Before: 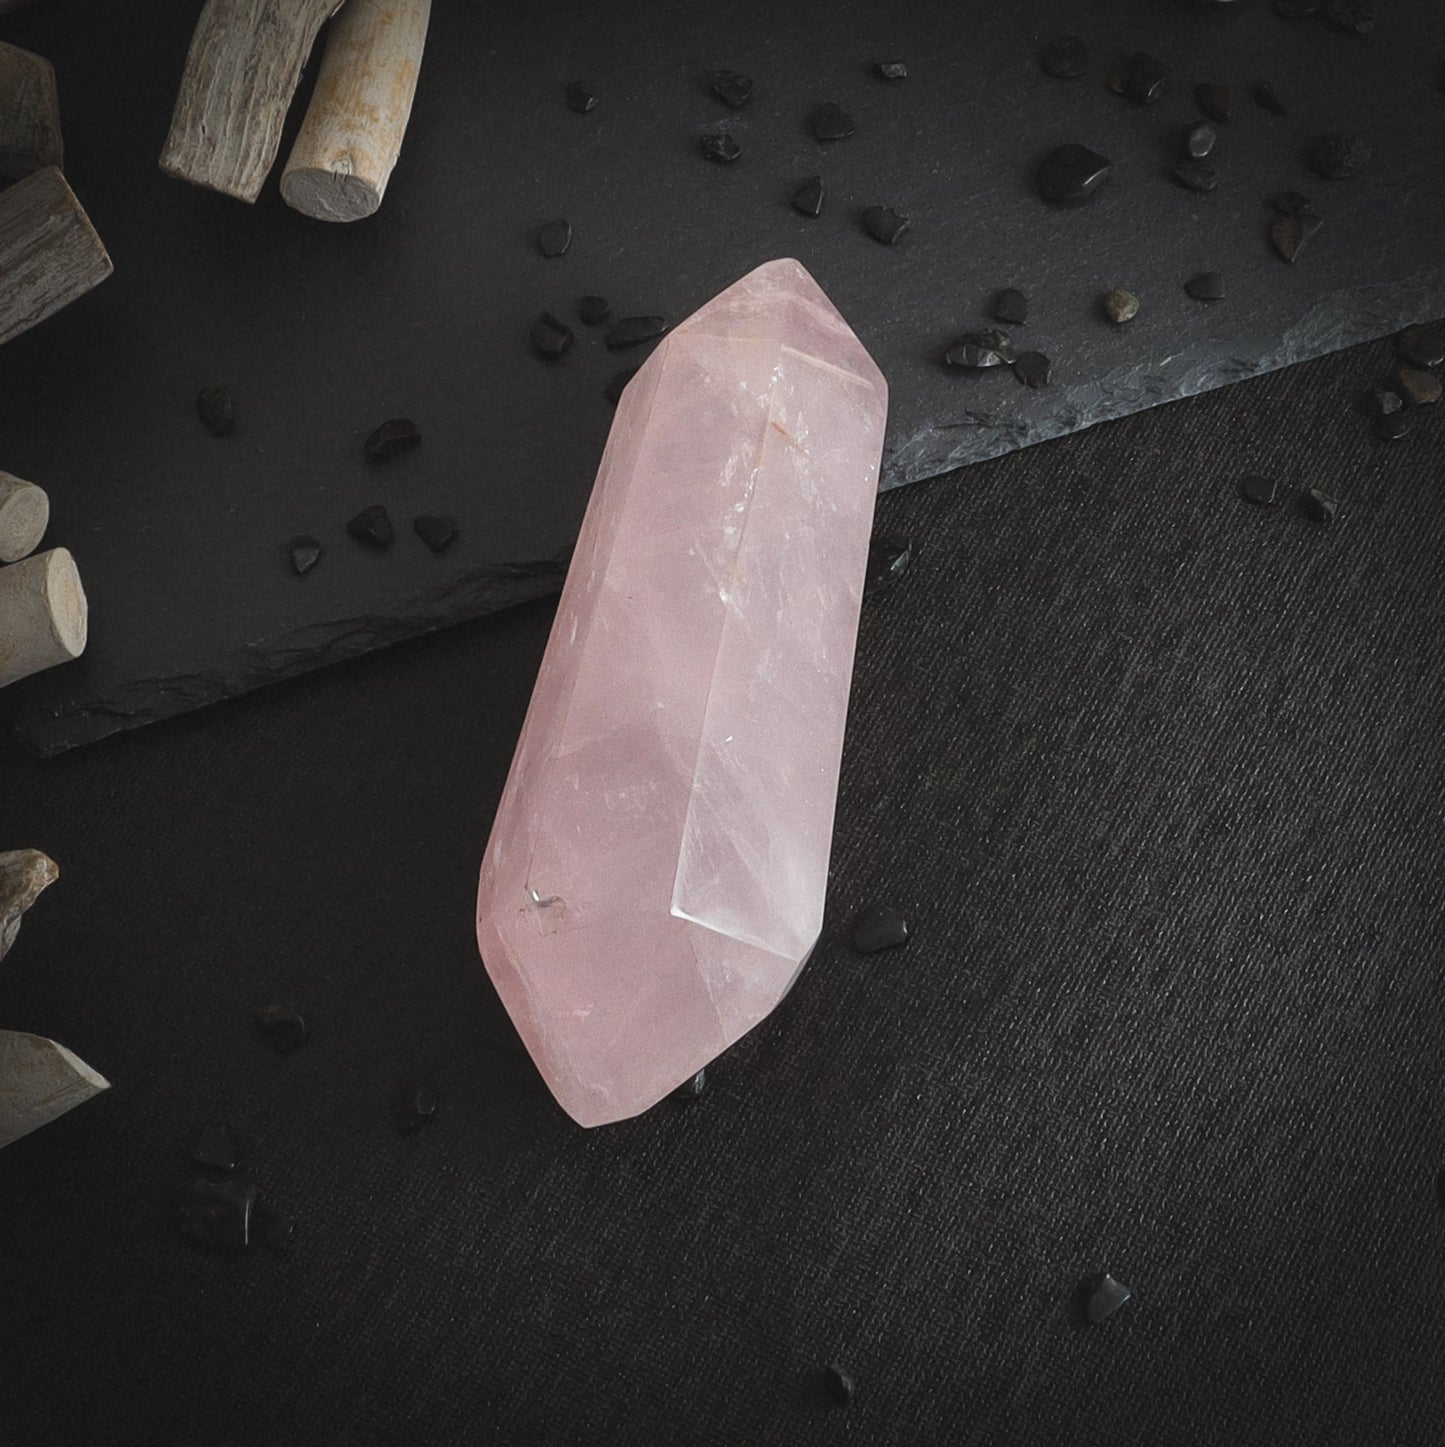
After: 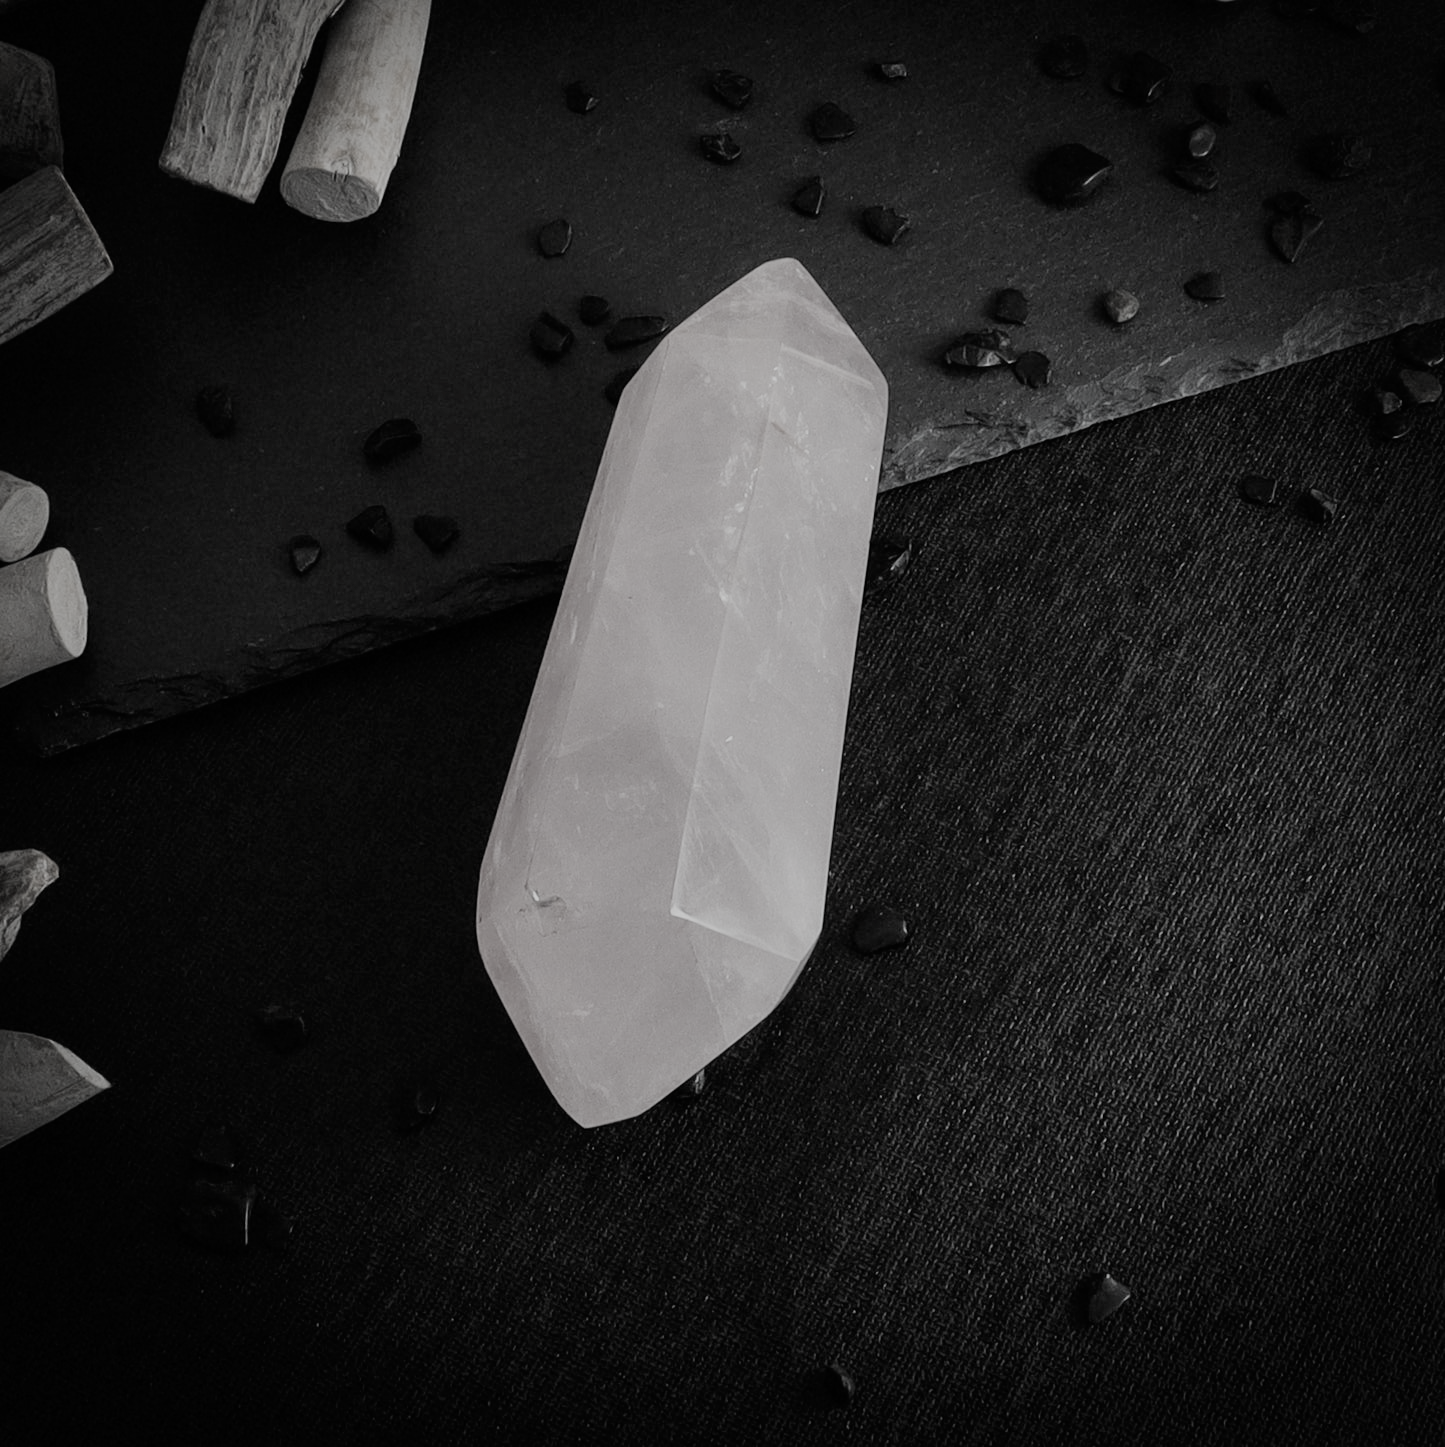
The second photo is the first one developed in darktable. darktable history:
filmic rgb: black relative exposure -6.09 EV, white relative exposure 6.95 EV, threshold 6 EV, hardness 2.26, enable highlight reconstruction true
color correction: highlights b* 0.038, saturation 0.146
